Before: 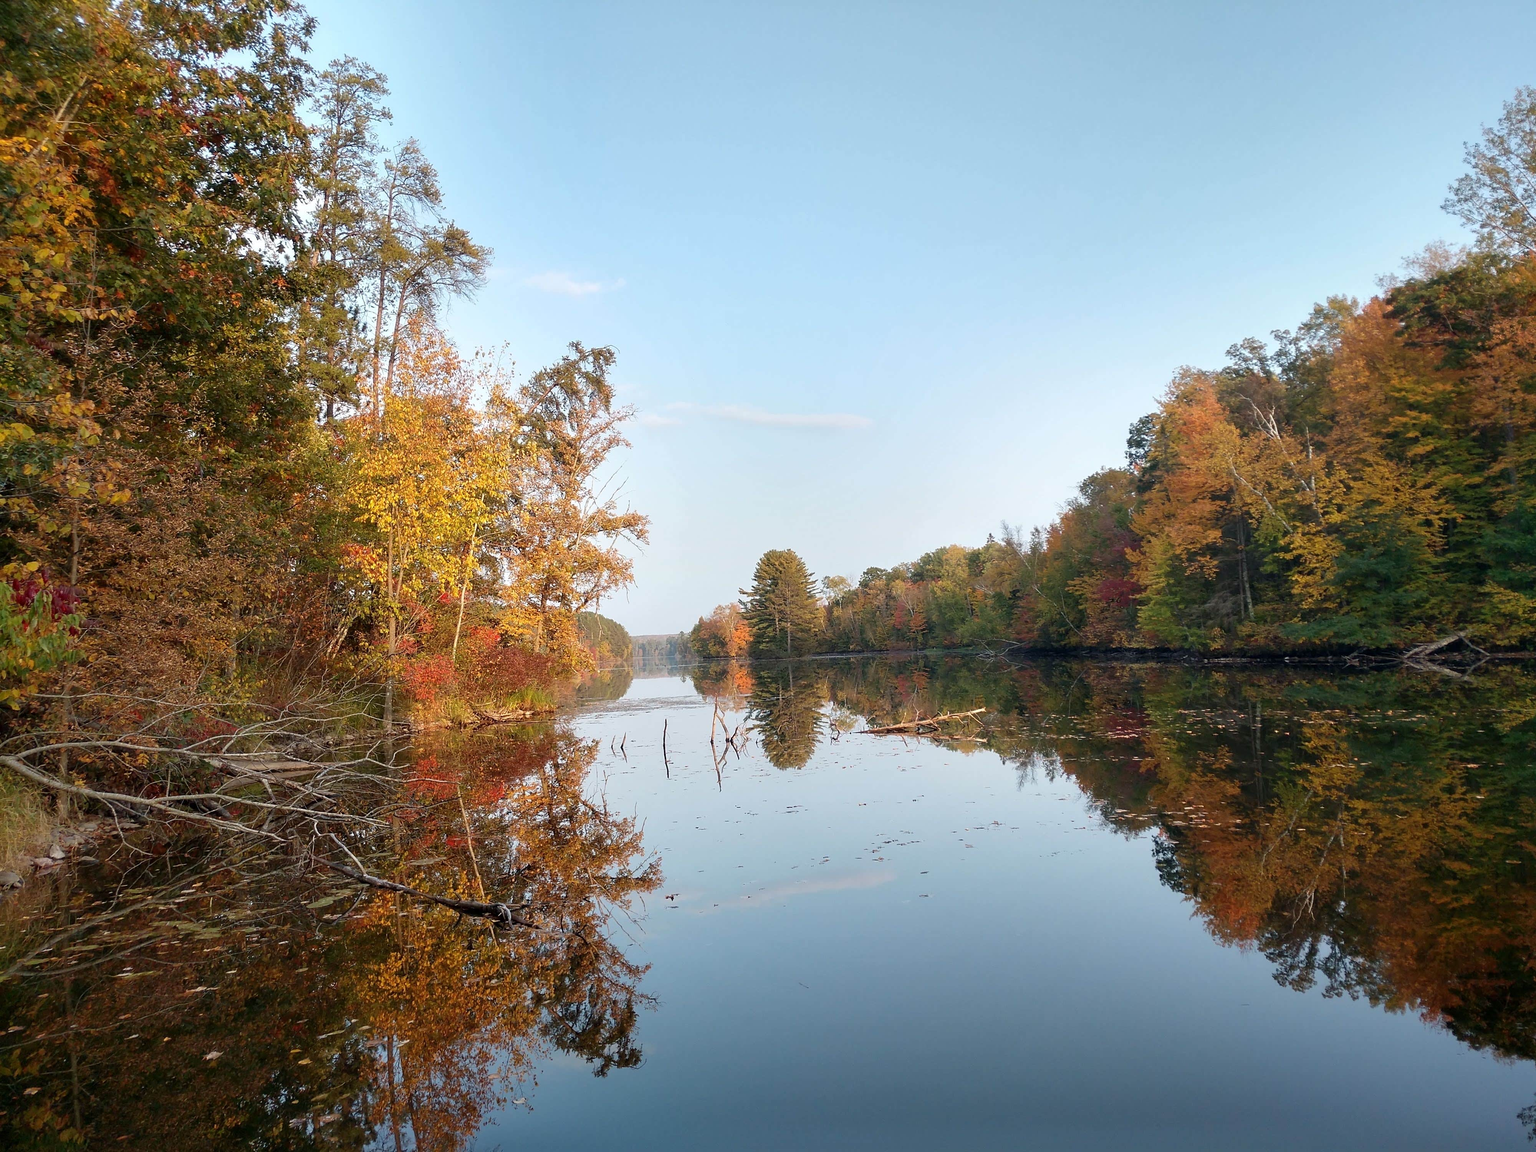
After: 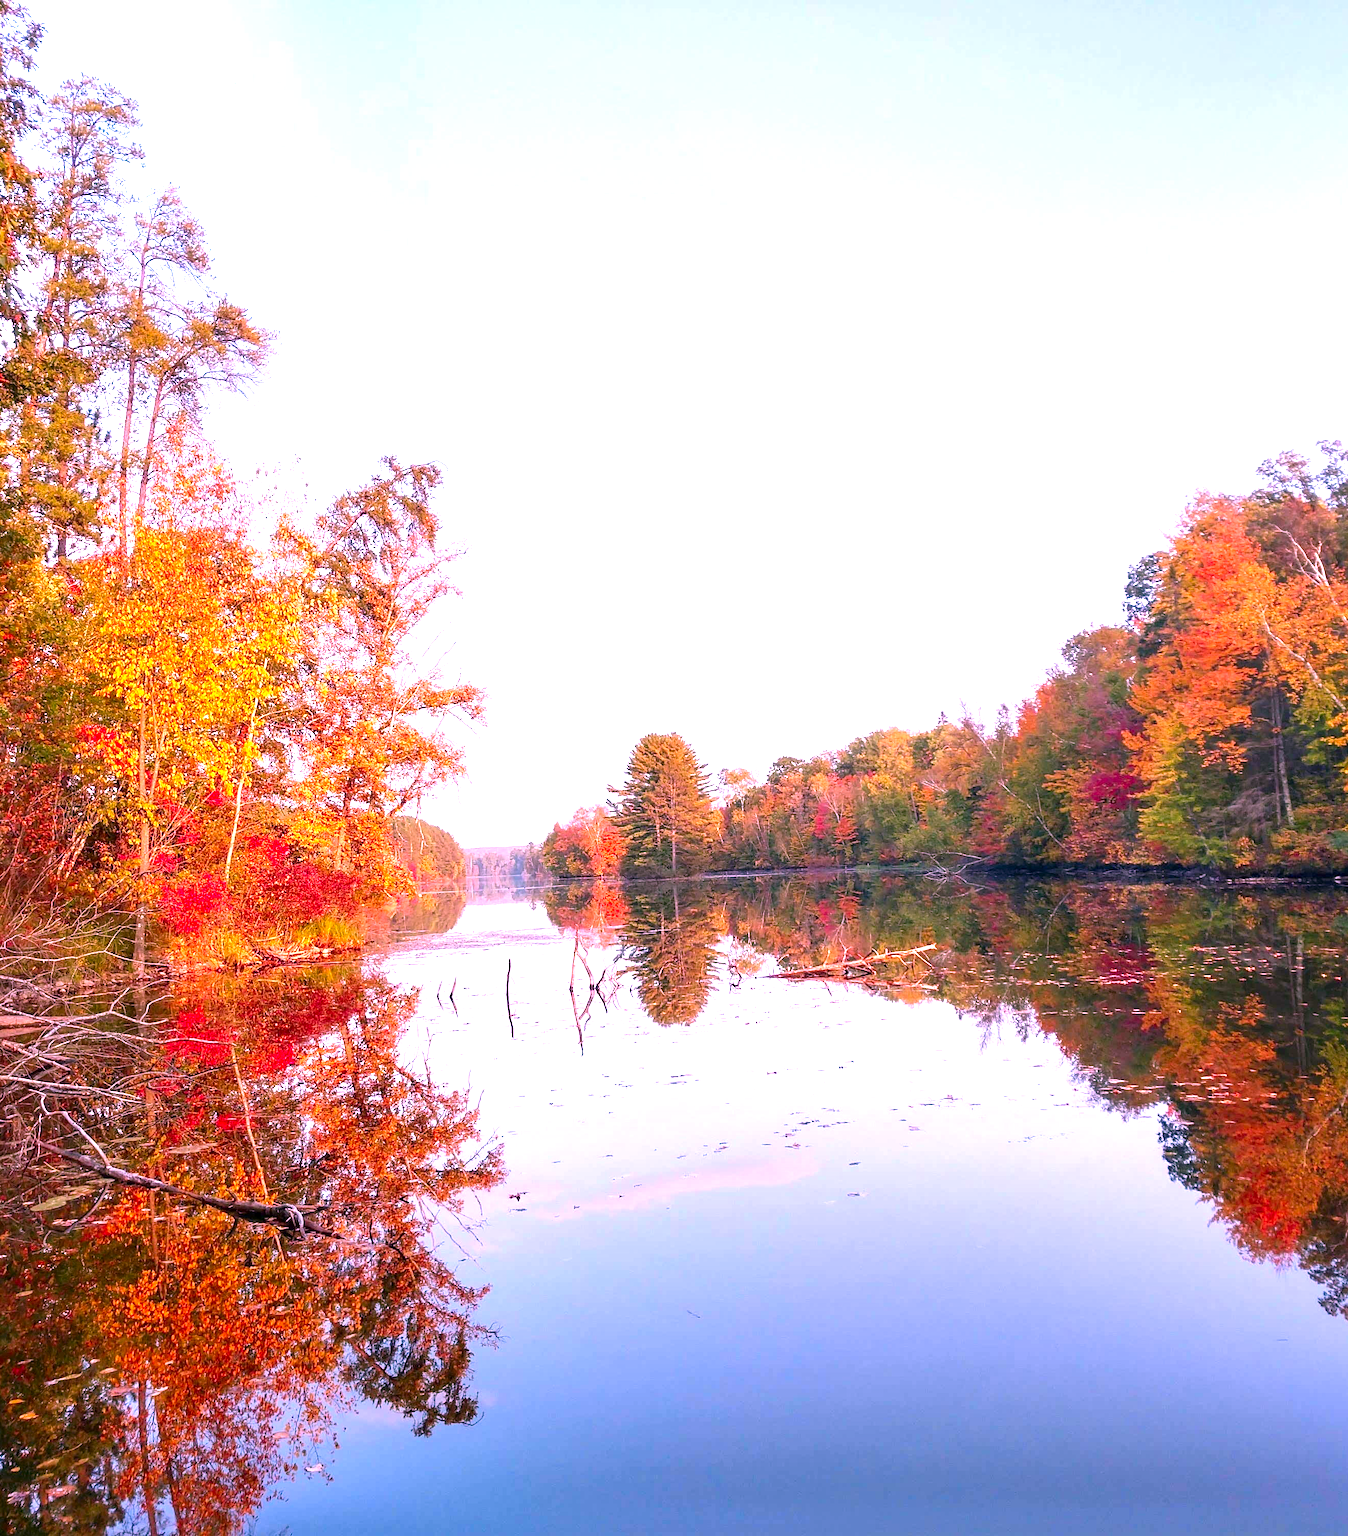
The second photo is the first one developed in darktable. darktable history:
local contrast: on, module defaults
color correction: highlights a* 19.27, highlights b* -12.26, saturation 1.64
crop and rotate: left 18.483%, right 15.651%
exposure: black level correction 0, exposure 1 EV, compensate highlight preservation false
